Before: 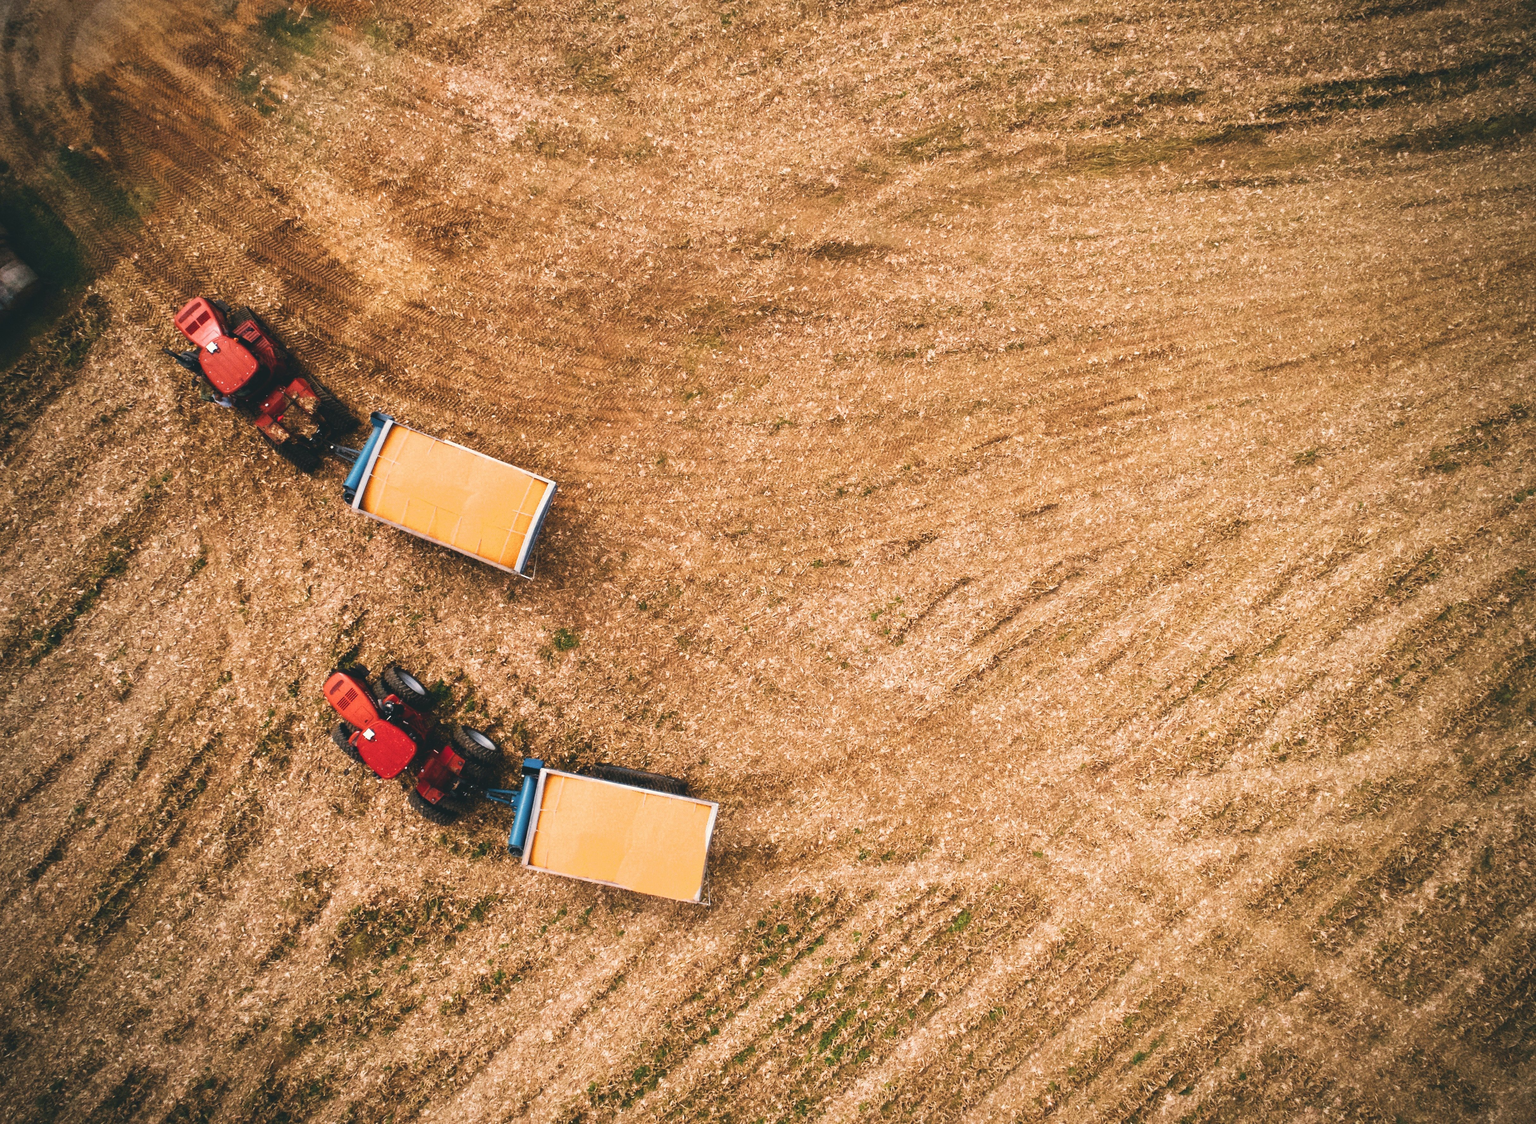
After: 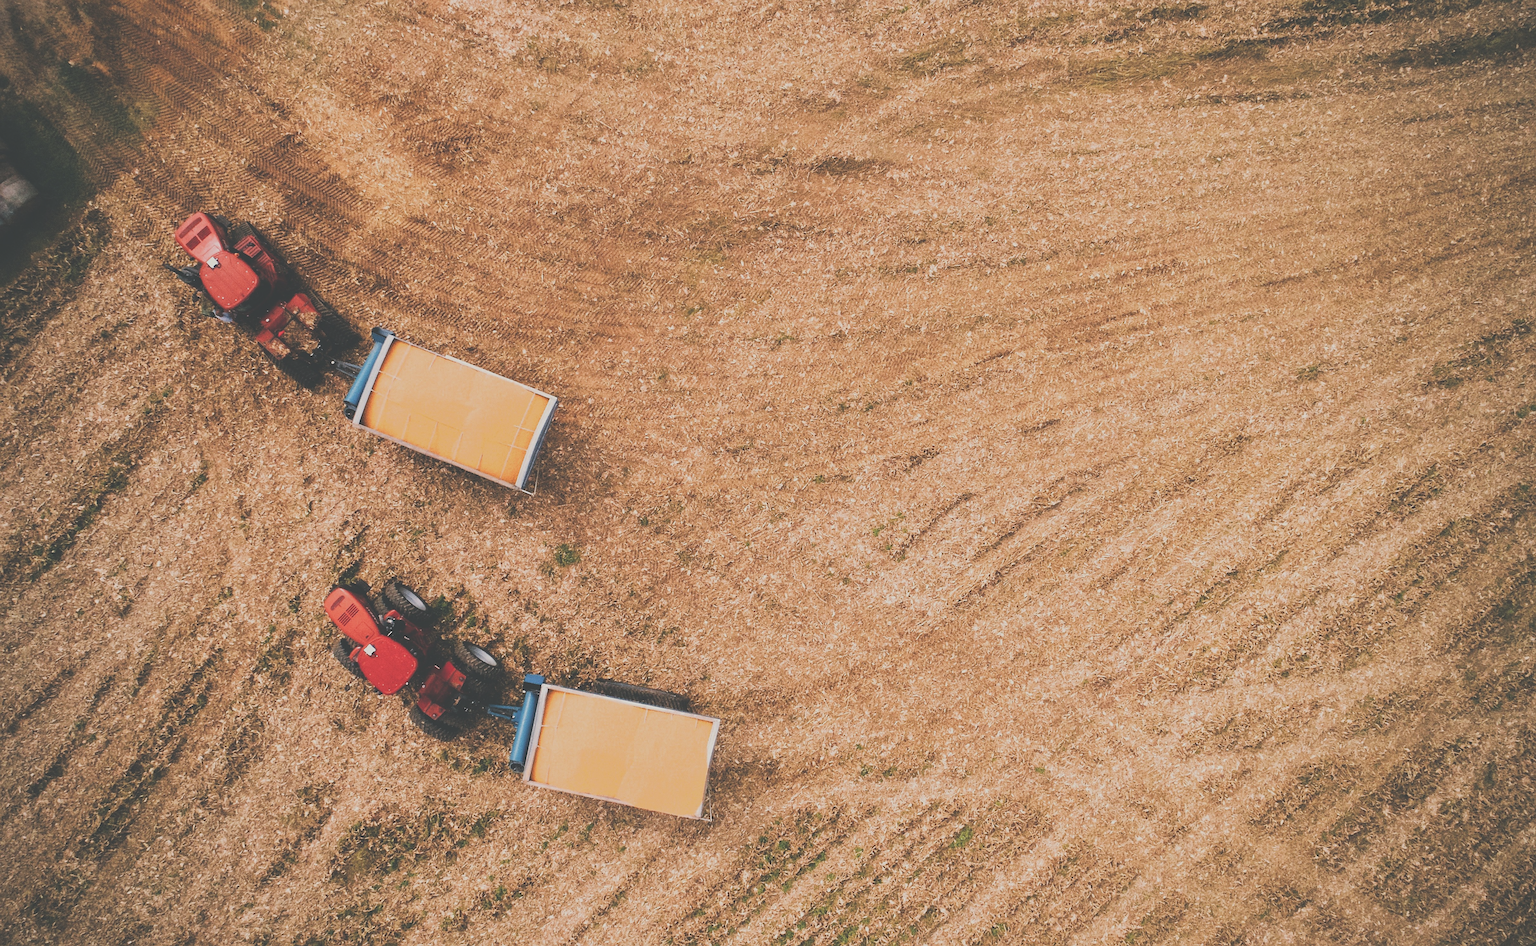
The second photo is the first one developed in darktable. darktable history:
crop: top 7.625%, bottom 8.027%
sharpen: on, module defaults
filmic rgb: black relative exposure -7.65 EV, white relative exposure 4.56 EV, hardness 3.61
exposure: black level correction -0.041, exposure 0.064 EV, compensate highlight preservation false
